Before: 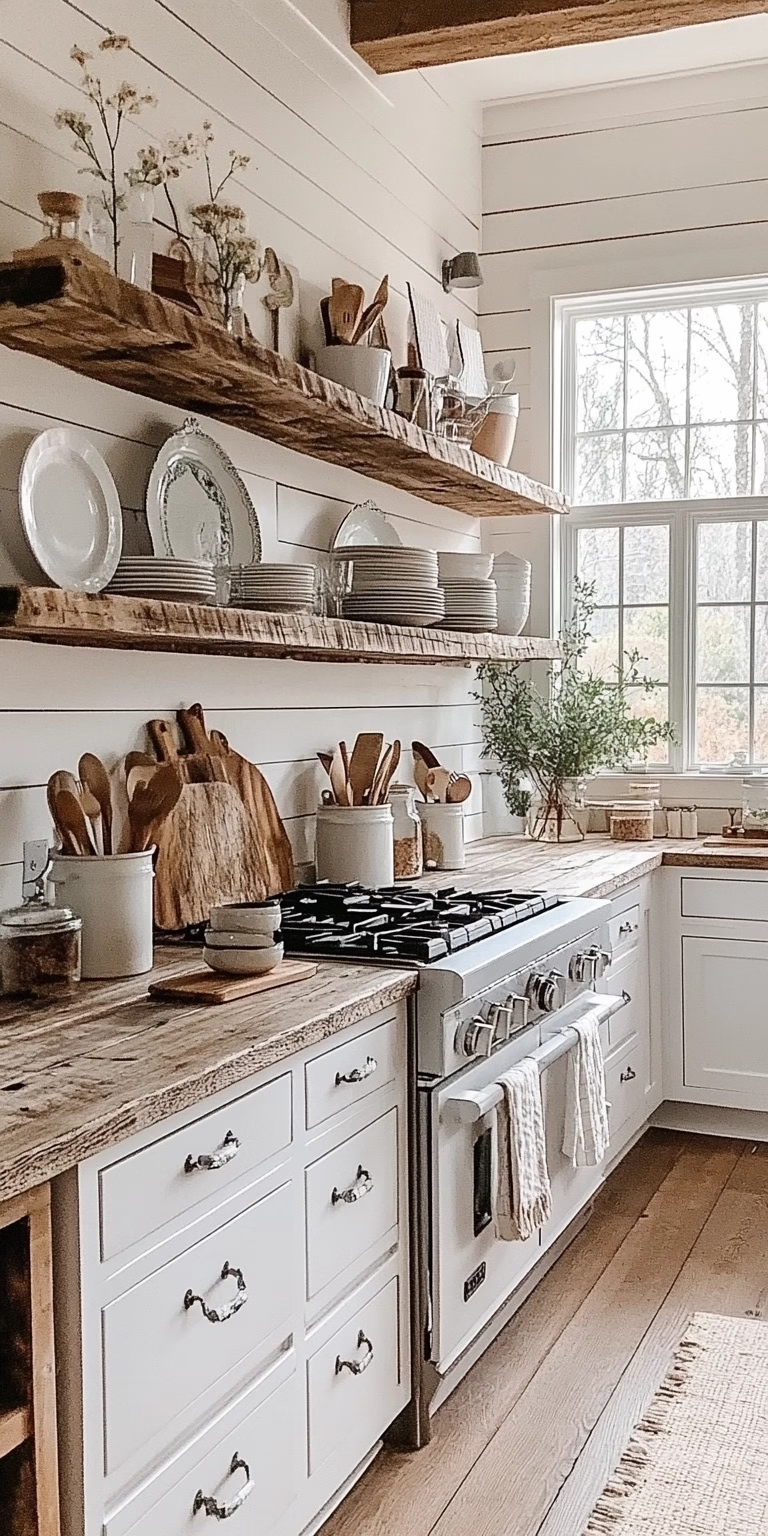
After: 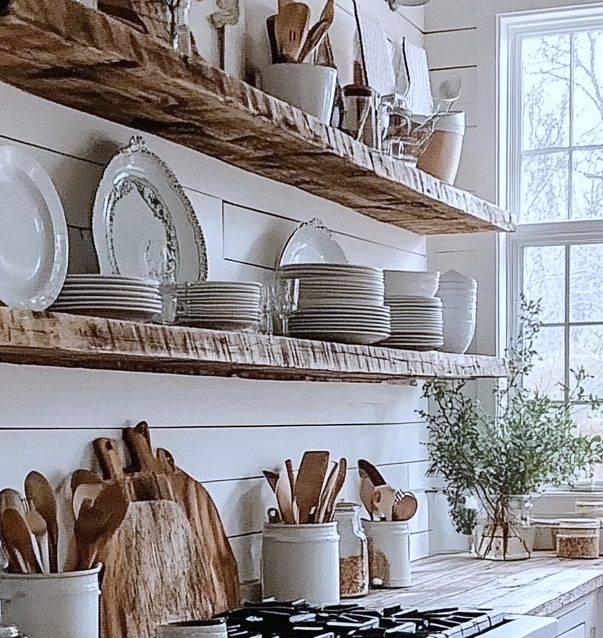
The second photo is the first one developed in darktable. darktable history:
crop: left 7.036%, top 18.398%, right 14.379%, bottom 40.043%
white balance: red 0.931, blue 1.11
